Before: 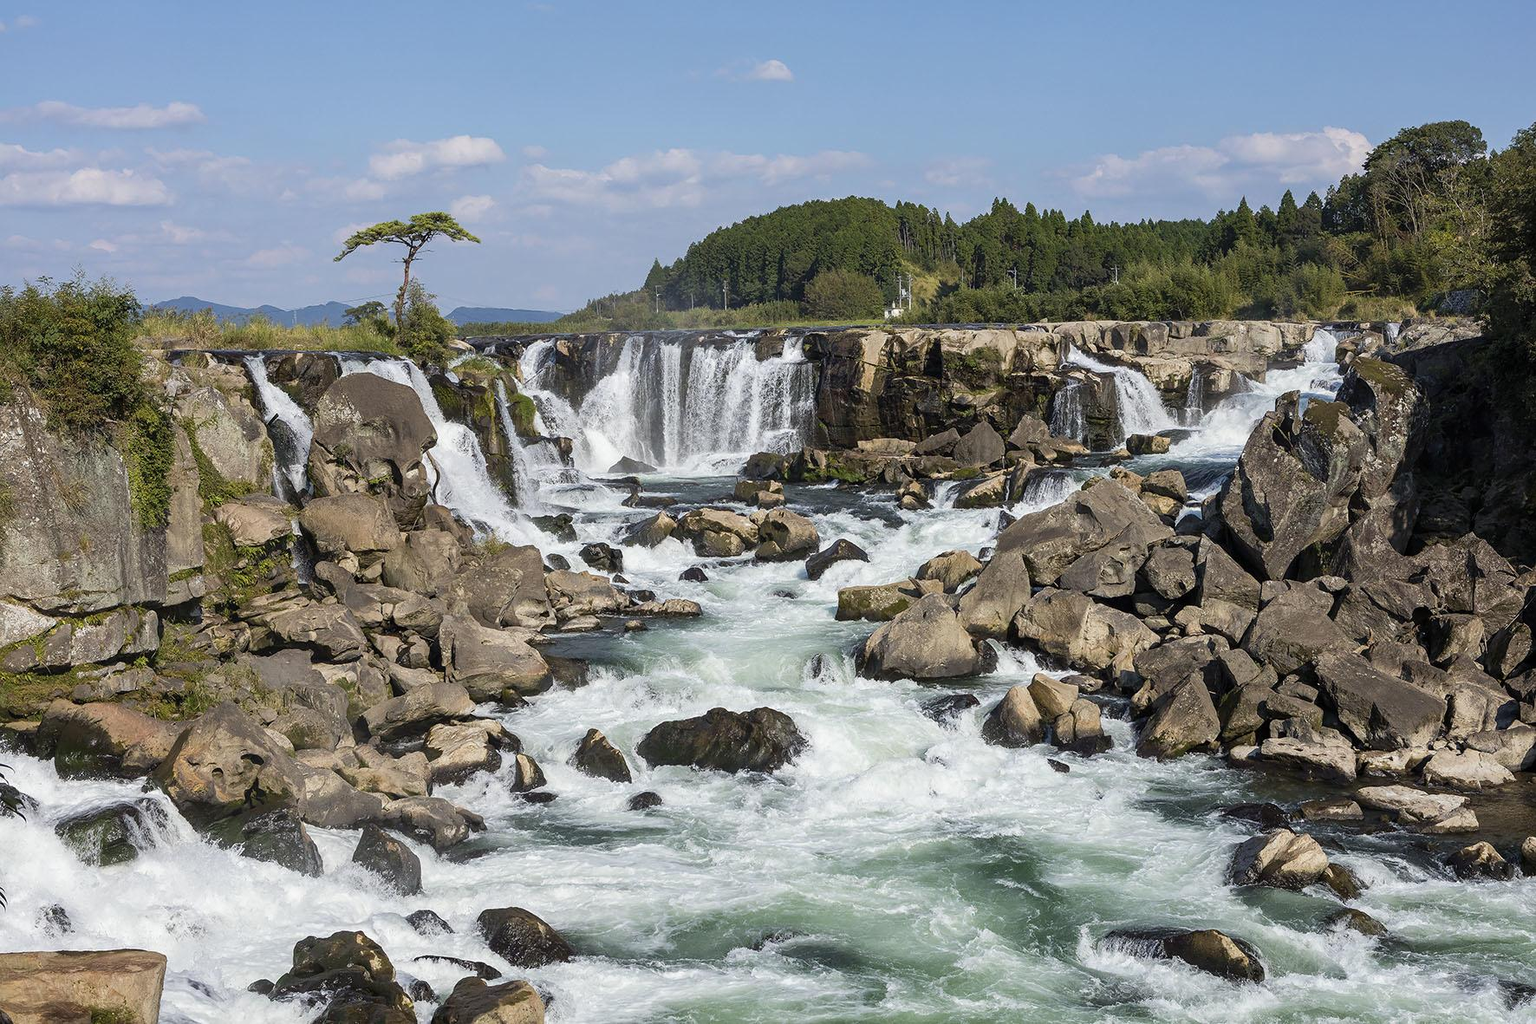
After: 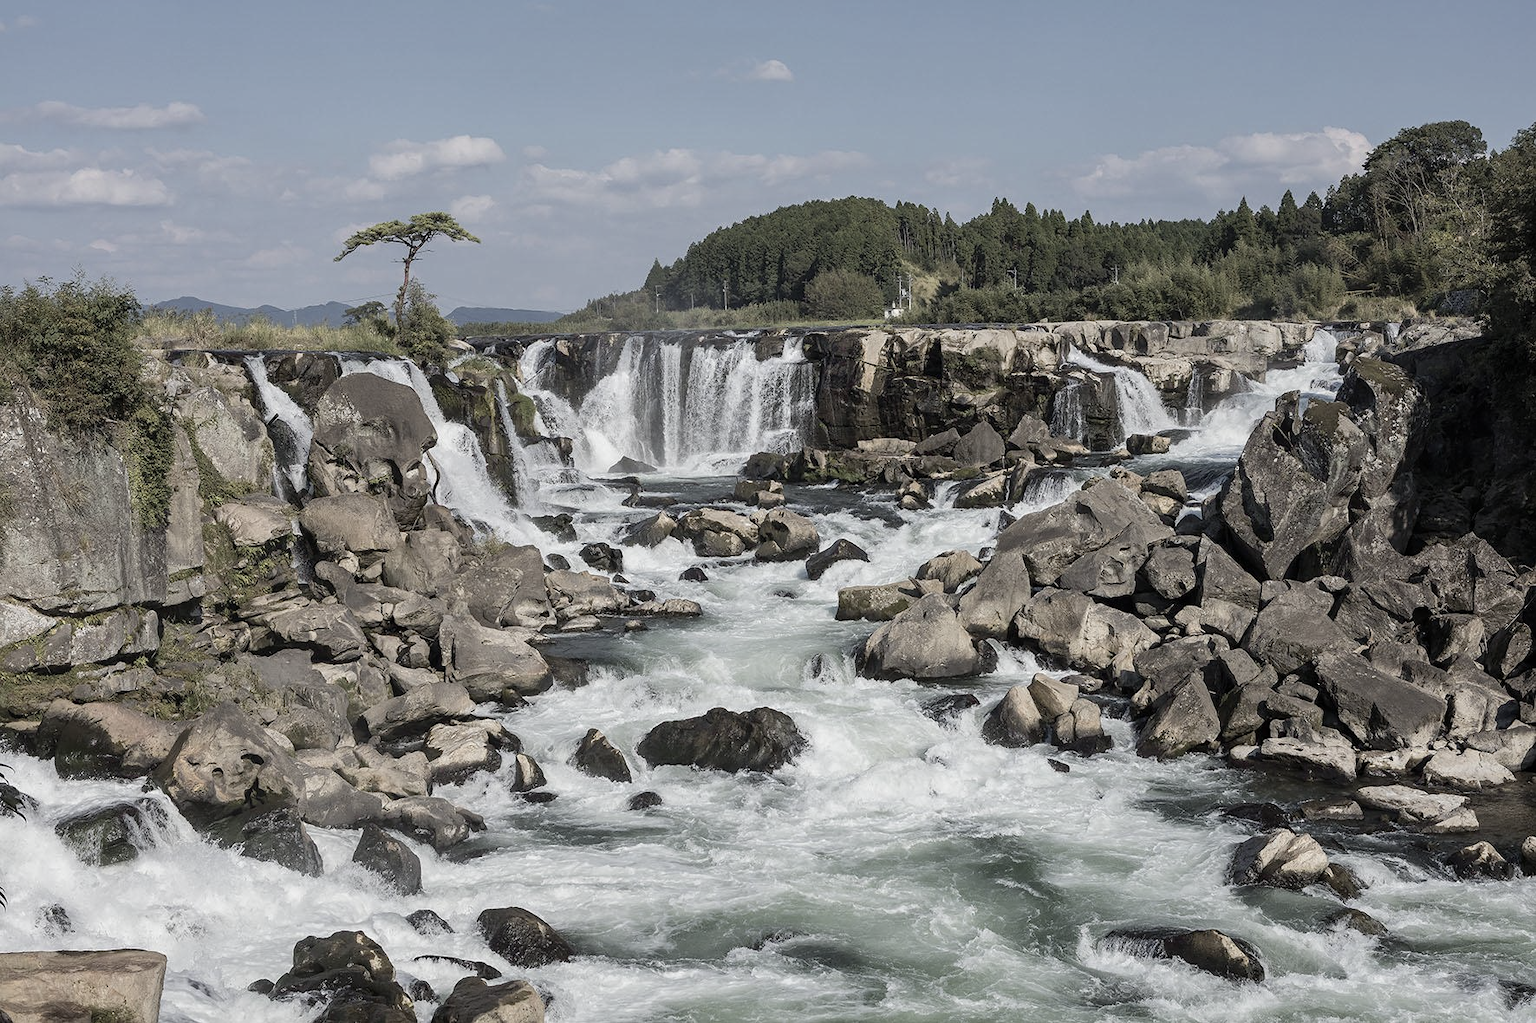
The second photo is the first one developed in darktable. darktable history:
shadows and highlights: shadows -20, white point adjustment -2, highlights -35
color zones: curves: ch0 [(0, 0.6) (0.129, 0.585) (0.193, 0.596) (0.429, 0.5) (0.571, 0.5) (0.714, 0.5) (0.857, 0.5) (1, 0.6)]; ch1 [(0, 0.453) (0.112, 0.245) (0.213, 0.252) (0.429, 0.233) (0.571, 0.231) (0.683, 0.242) (0.857, 0.296) (1, 0.453)]
